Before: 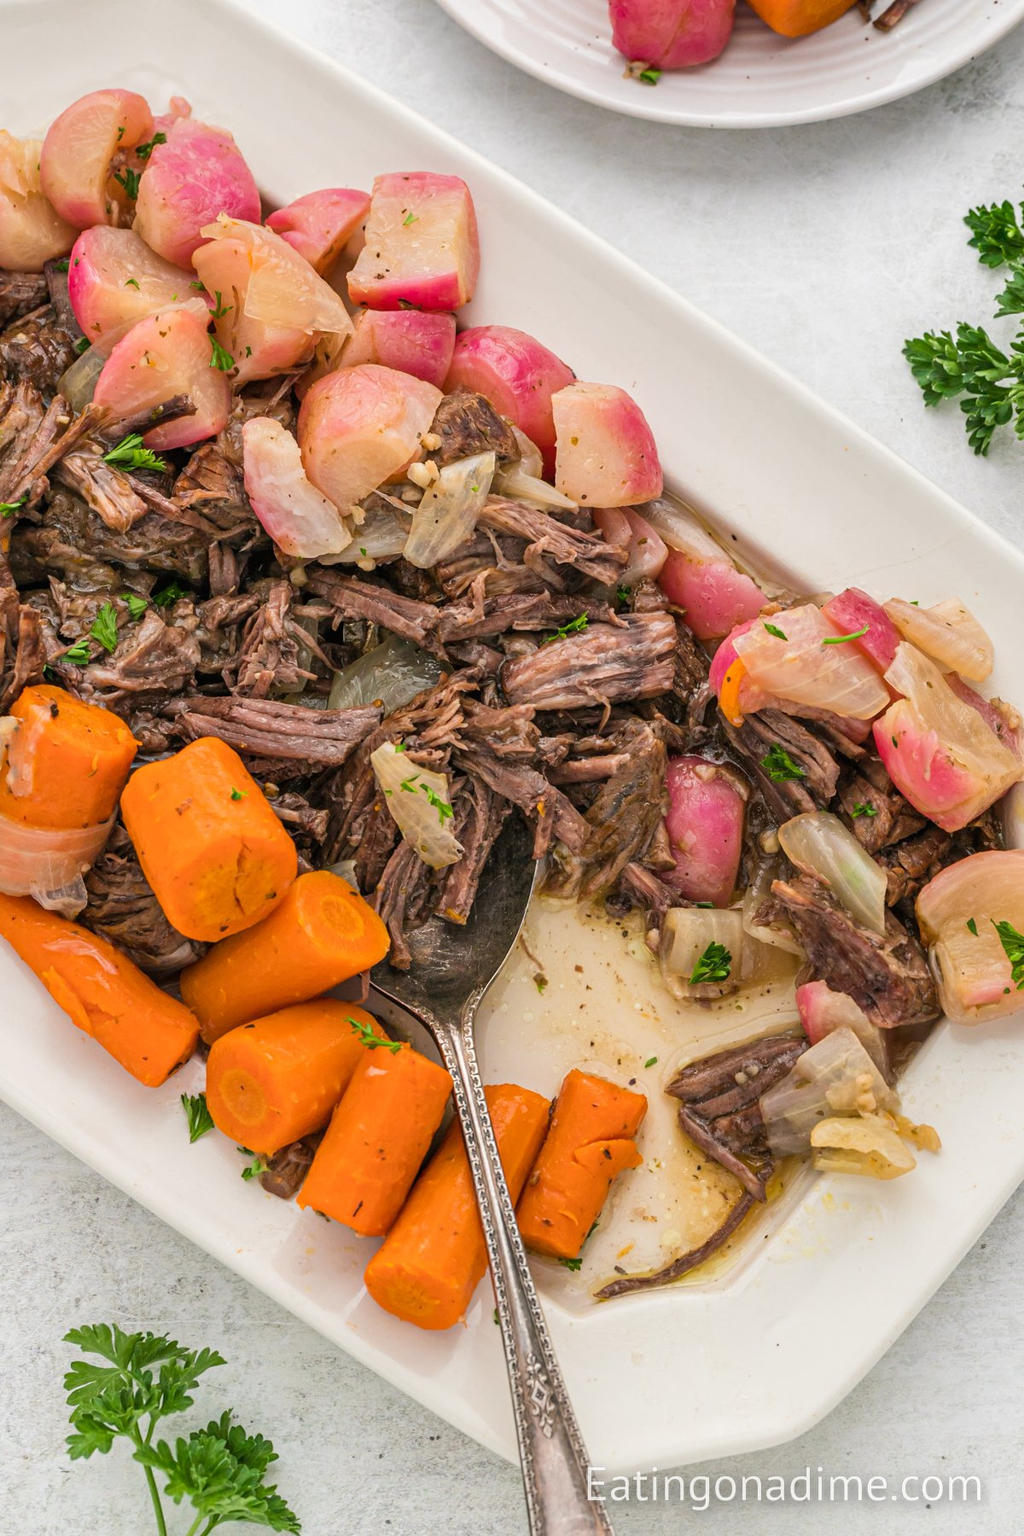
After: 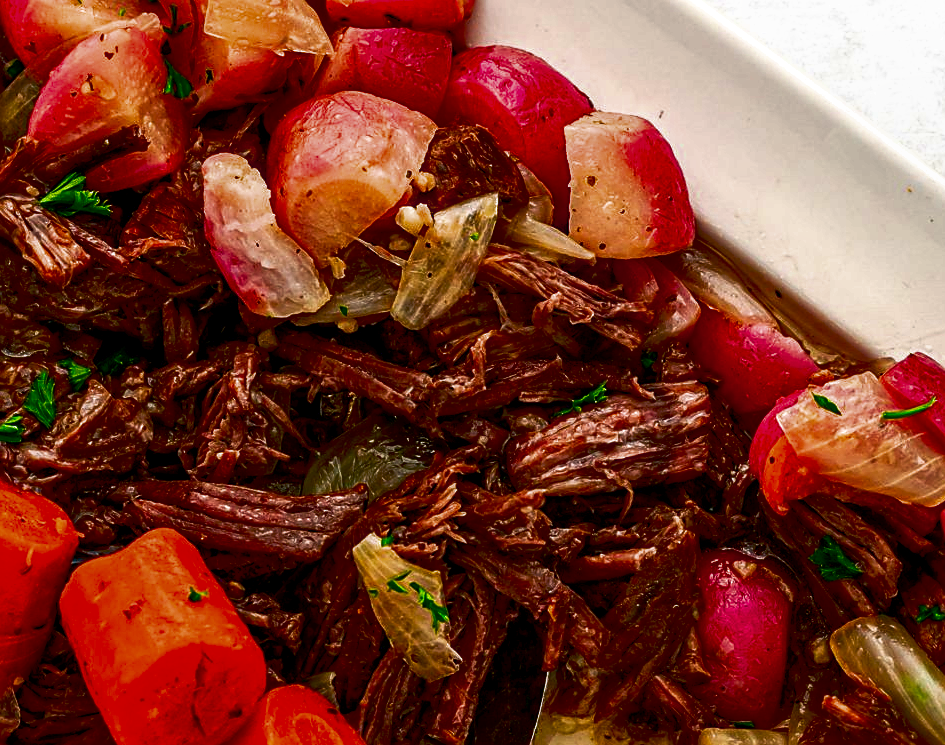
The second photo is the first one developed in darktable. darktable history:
tone curve: curves: ch0 [(0, 0) (0.003, 0.023) (0.011, 0.033) (0.025, 0.057) (0.044, 0.099) (0.069, 0.132) (0.1, 0.155) (0.136, 0.179) (0.177, 0.213) (0.224, 0.255) (0.277, 0.299) (0.335, 0.347) (0.399, 0.407) (0.468, 0.473) (0.543, 0.546) (0.623, 0.619) (0.709, 0.698) (0.801, 0.775) (0.898, 0.871) (1, 1)], preserve colors none
contrast brightness saturation: brightness -0.987, saturation 1
local contrast: on, module defaults
sharpen: on, module defaults
crop: left 6.866%, top 18.707%, right 14.378%, bottom 39.885%
filmic rgb: black relative exposure -8.29 EV, white relative exposure 2.2 EV, target white luminance 99.886%, hardness 7.16, latitude 75.3%, contrast 1.321, highlights saturation mix -2.96%, shadows ↔ highlights balance 29.71%
